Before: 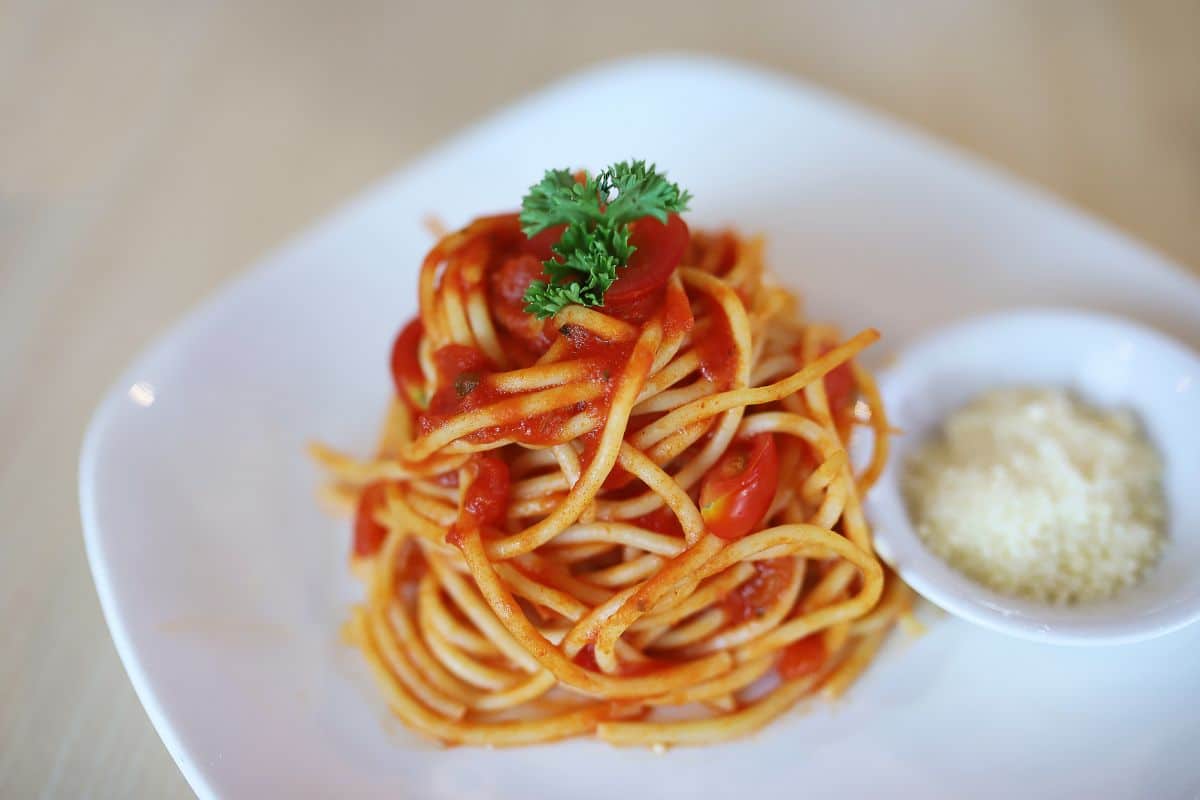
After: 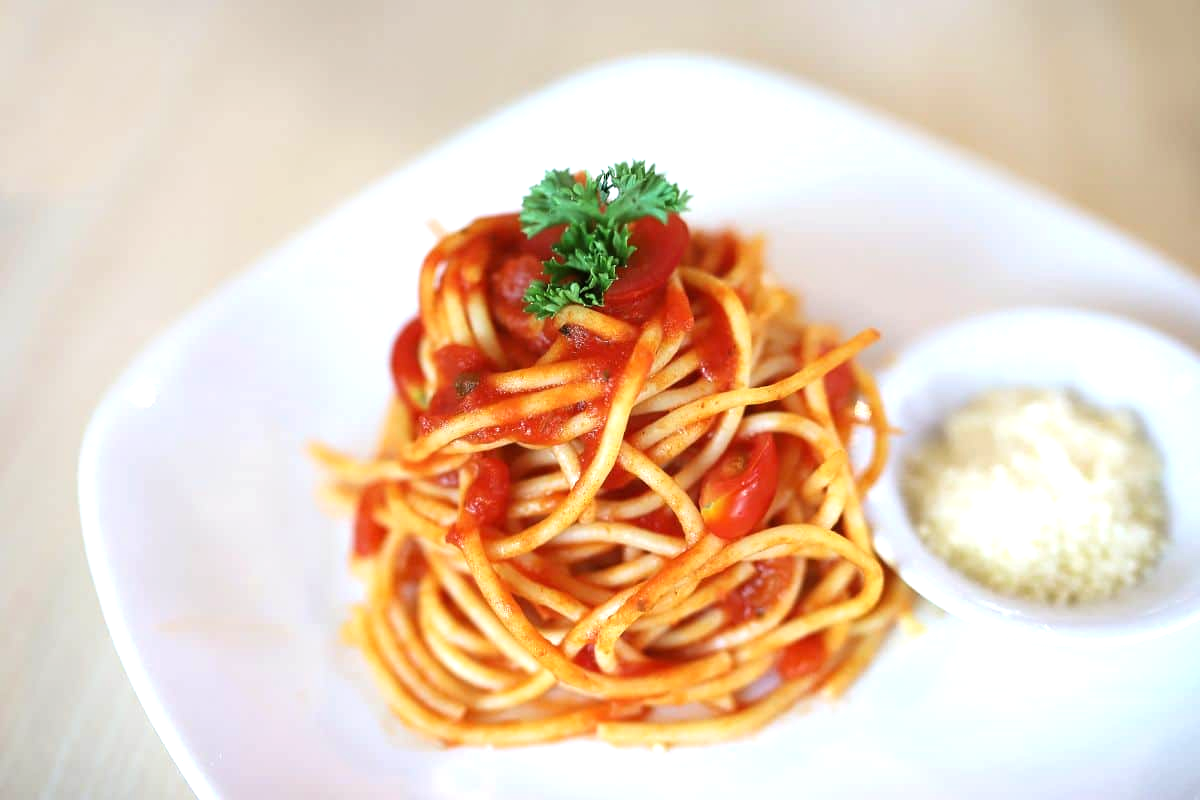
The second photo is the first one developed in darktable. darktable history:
tone equalizer: -8 EV -0.715 EV, -7 EV -0.726 EV, -6 EV -0.616 EV, -5 EV -0.363 EV, -3 EV 0.378 EV, -2 EV 0.6 EV, -1 EV 0.68 EV, +0 EV 0.76 EV
